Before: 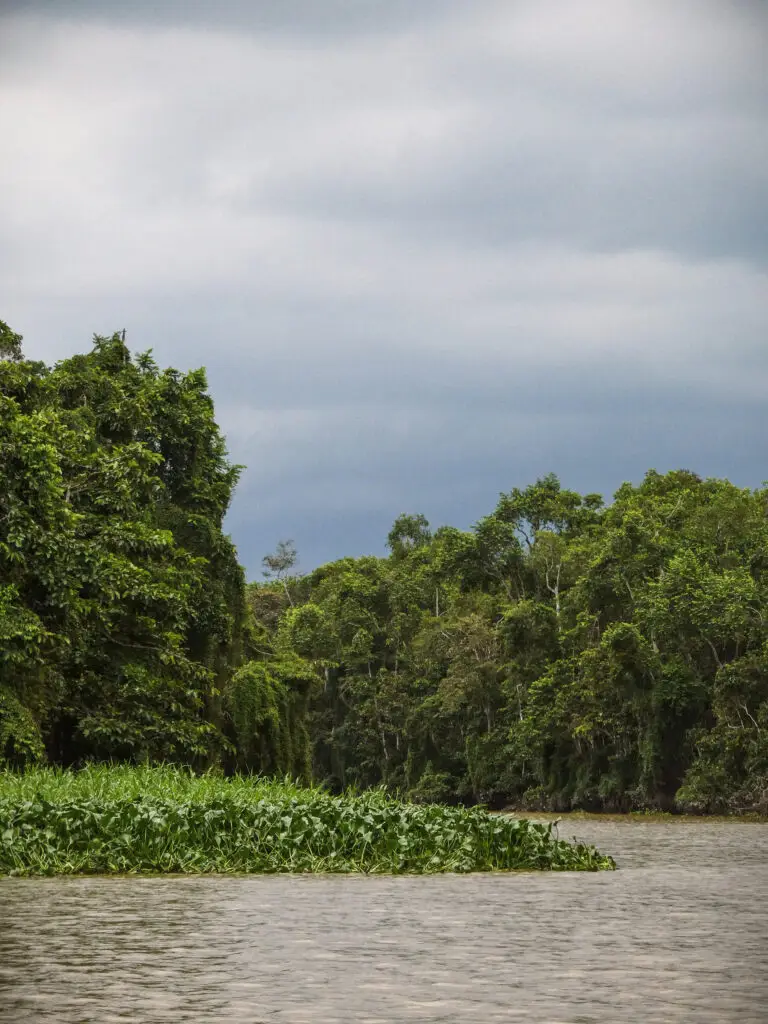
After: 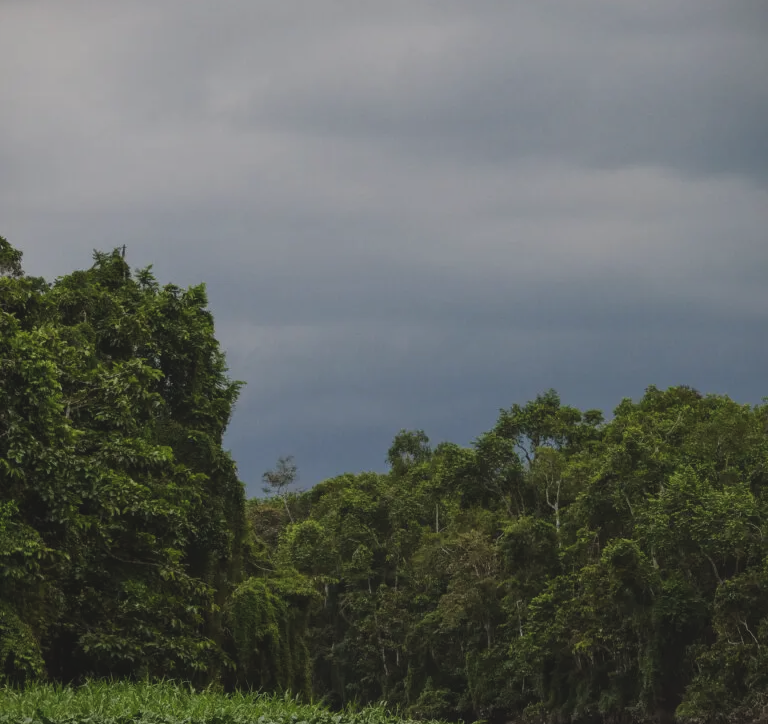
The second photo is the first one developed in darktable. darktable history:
exposure: black level correction -0.016, exposure -1.018 EV, compensate highlight preservation false
crop and rotate: top 8.293%, bottom 20.996%
